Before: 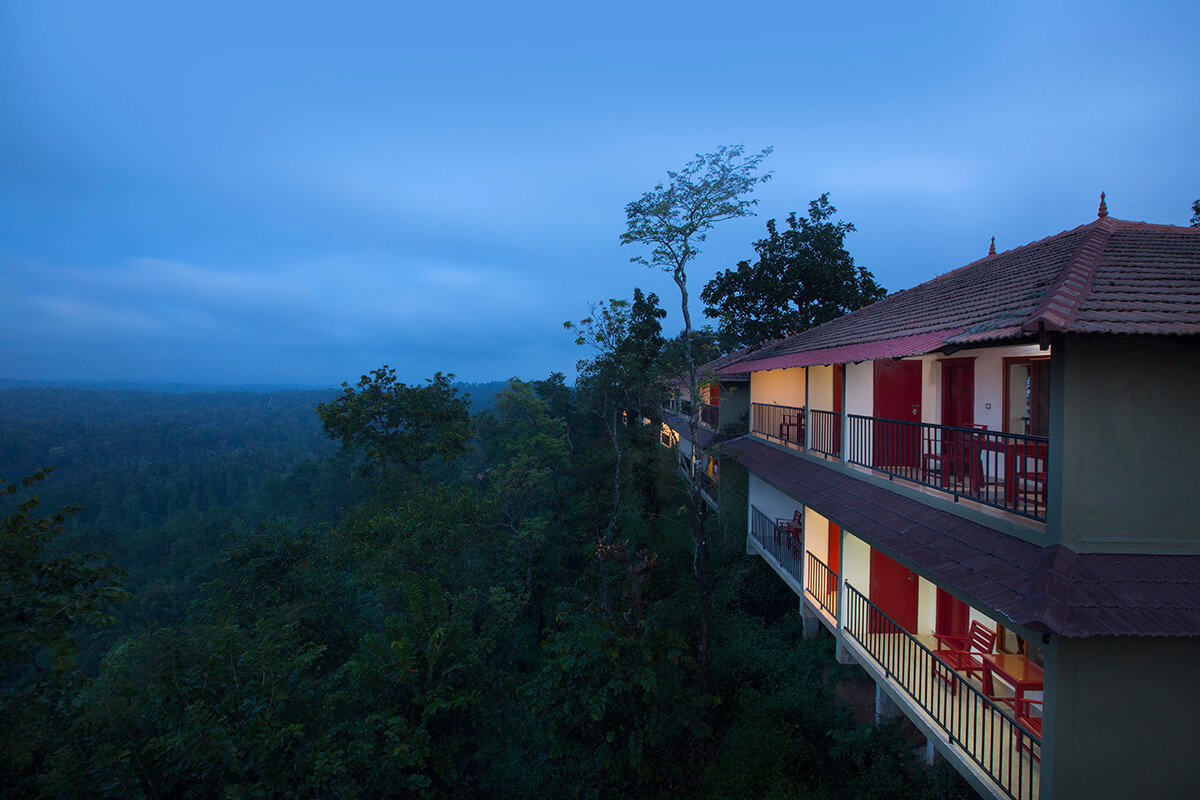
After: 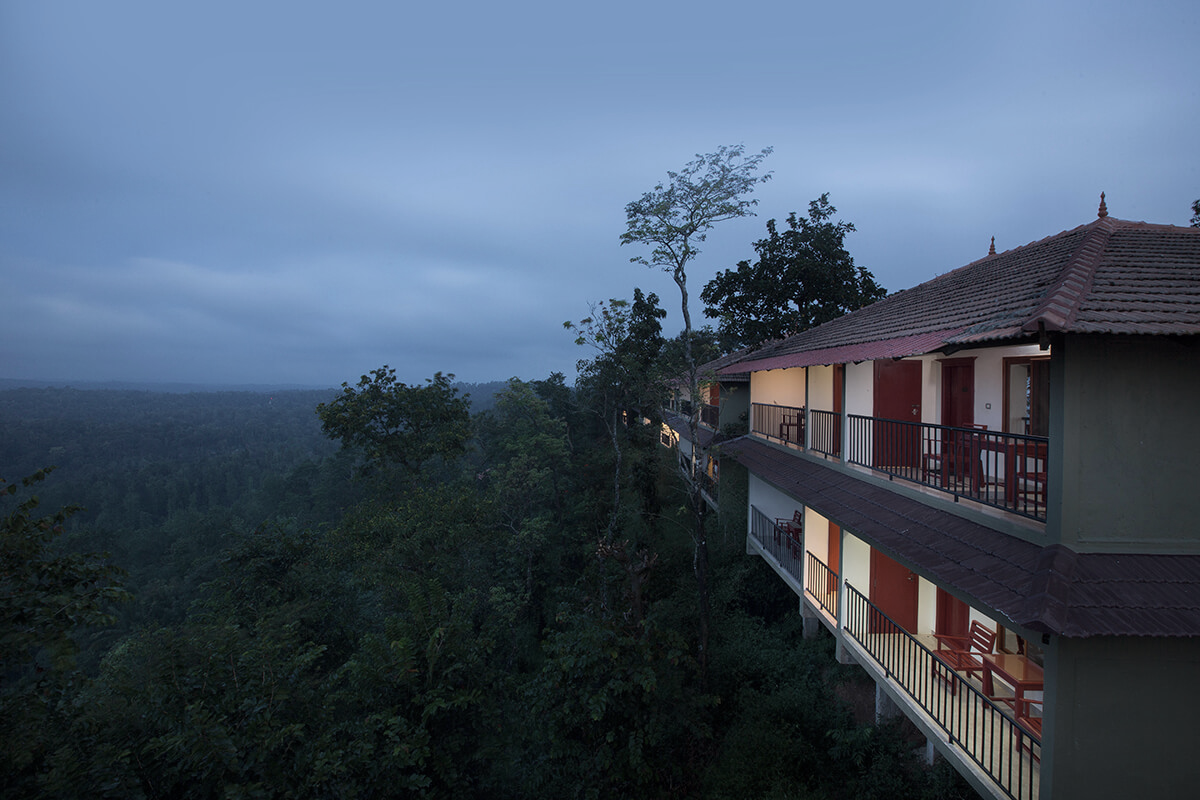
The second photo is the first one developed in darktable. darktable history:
color correction: saturation 0.57
